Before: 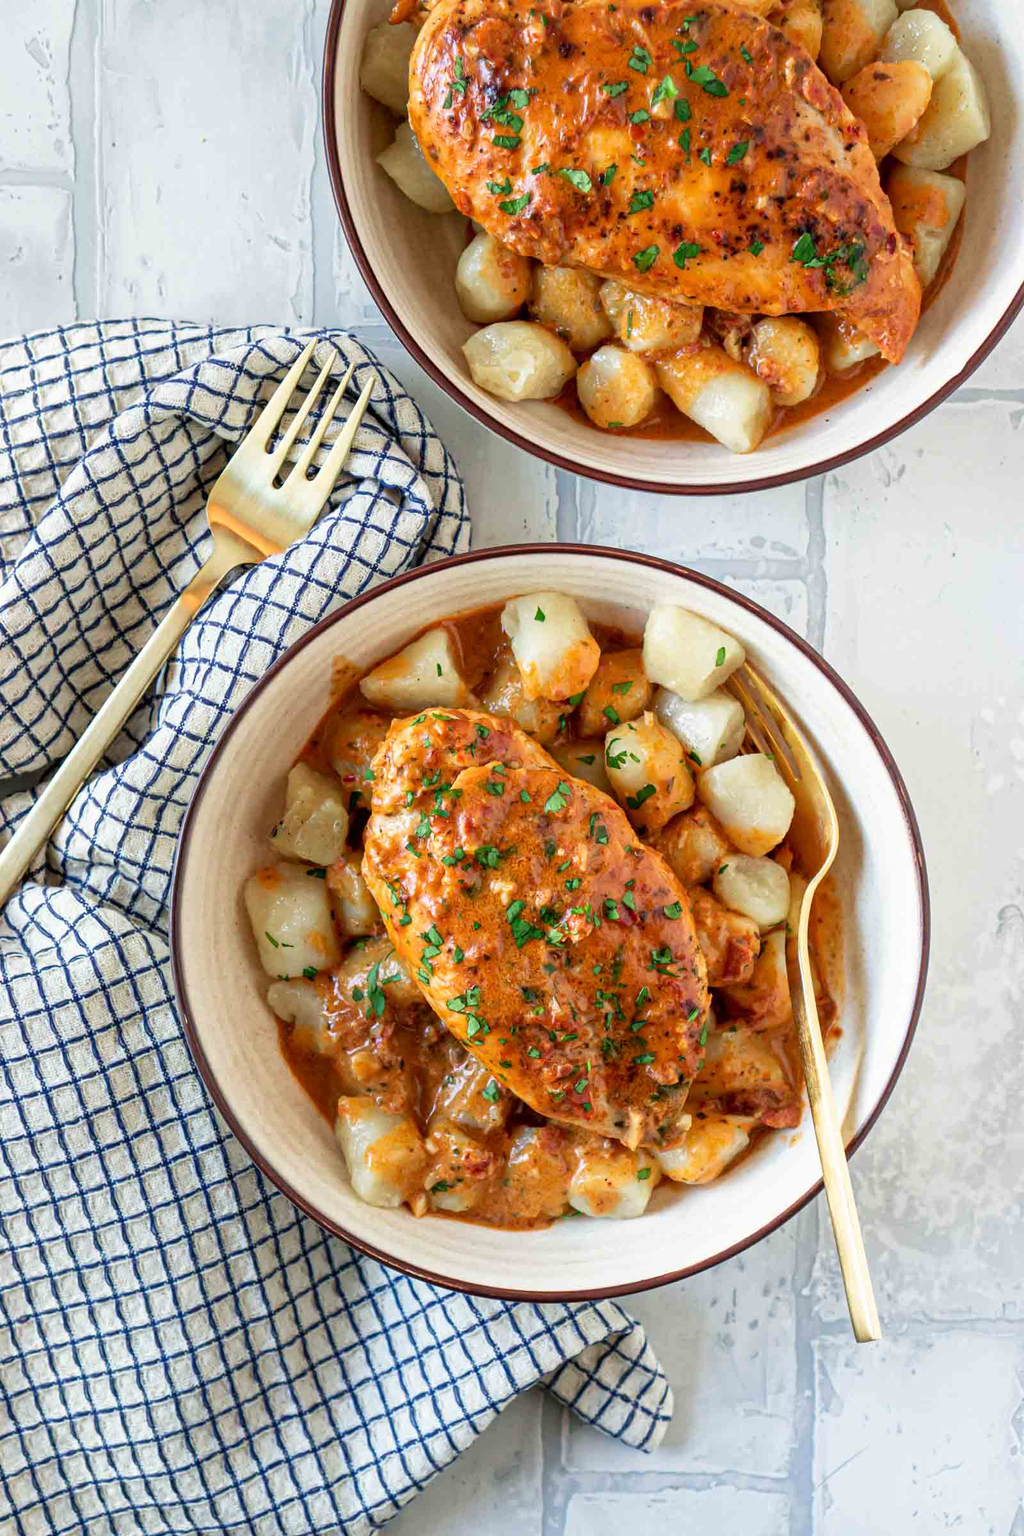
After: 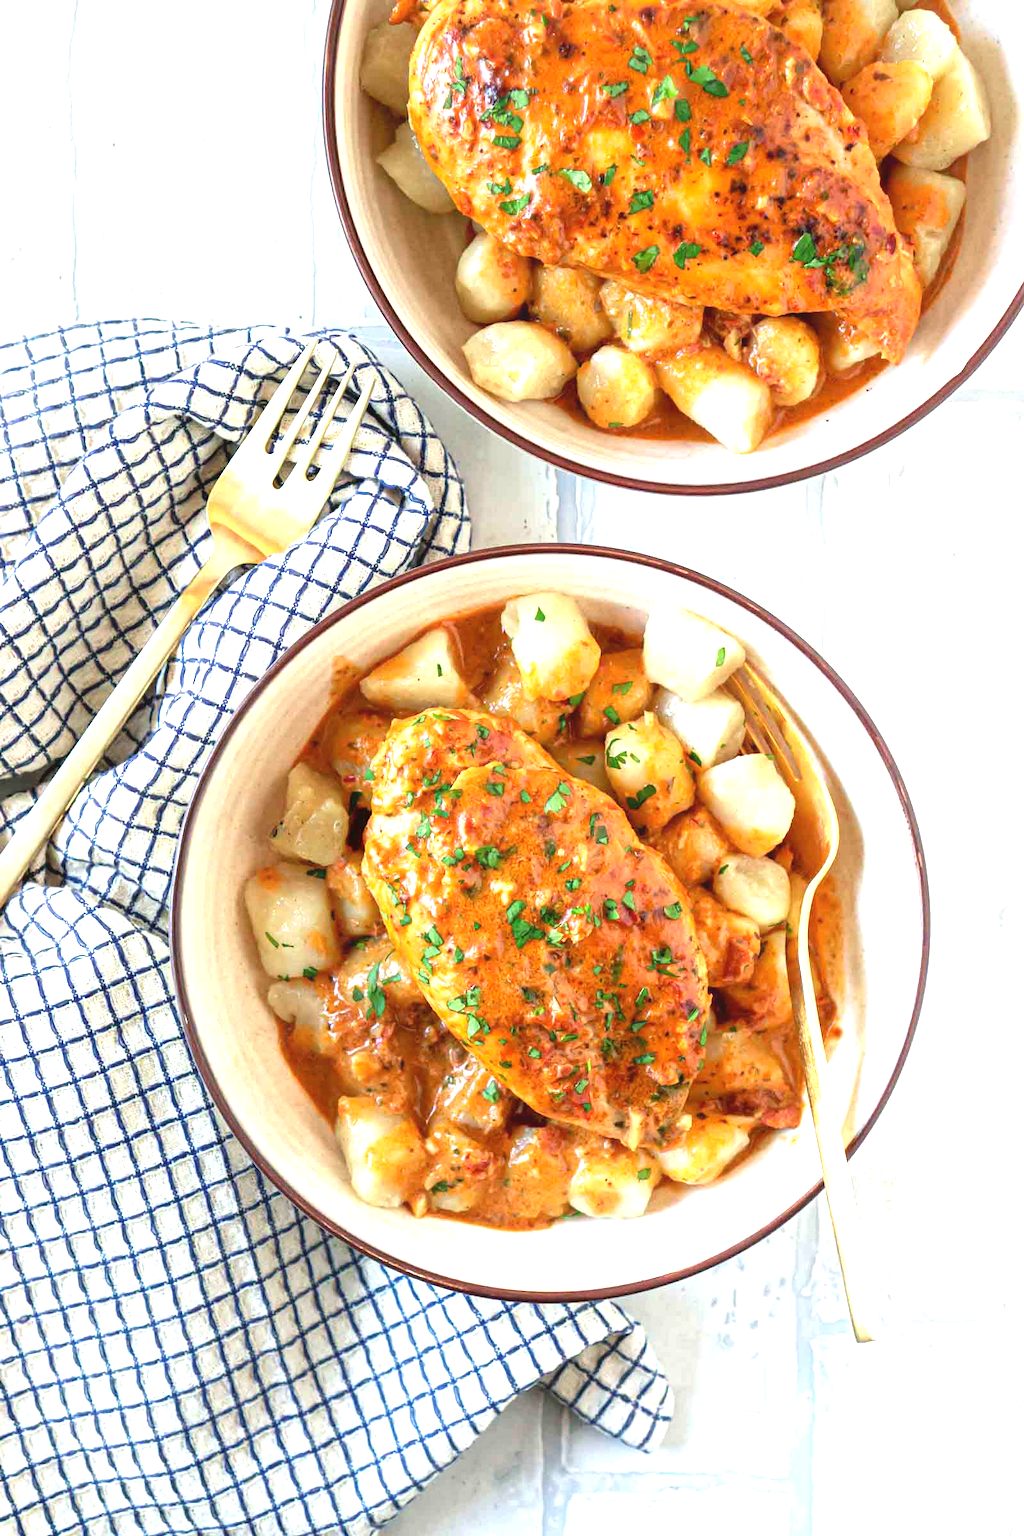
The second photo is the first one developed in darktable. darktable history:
contrast equalizer: octaves 7, y [[0.6 ×6], [0.55 ×6], [0 ×6], [0 ×6], [0 ×6]], mix -0.36
exposure: black level correction 0, exposure 1 EV, compensate exposure bias true, compensate highlight preservation false
